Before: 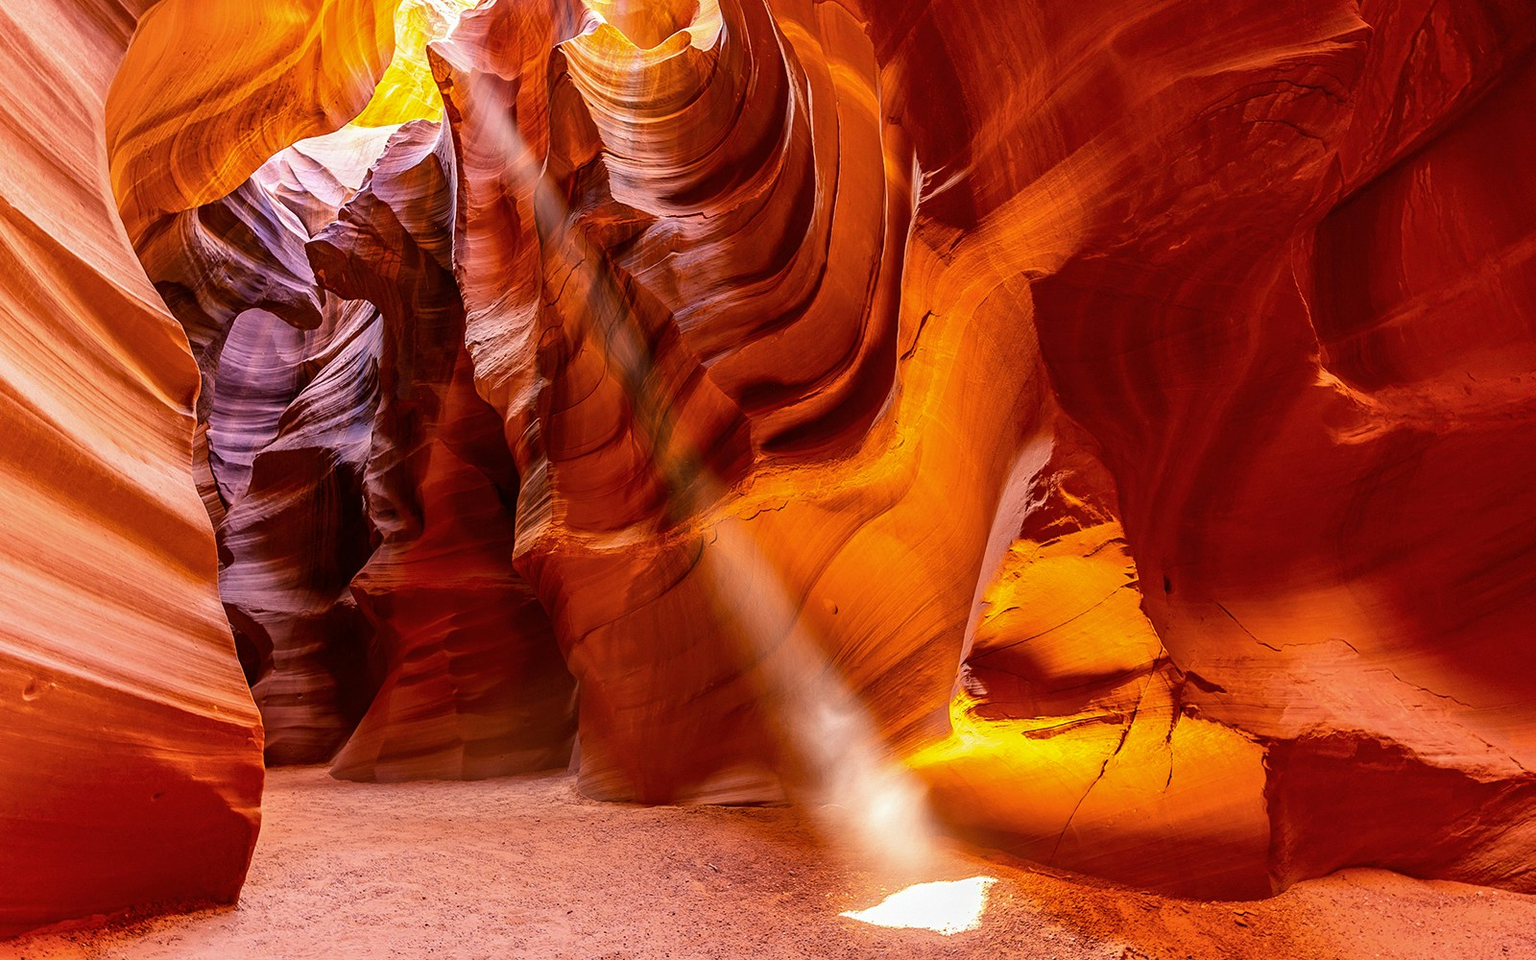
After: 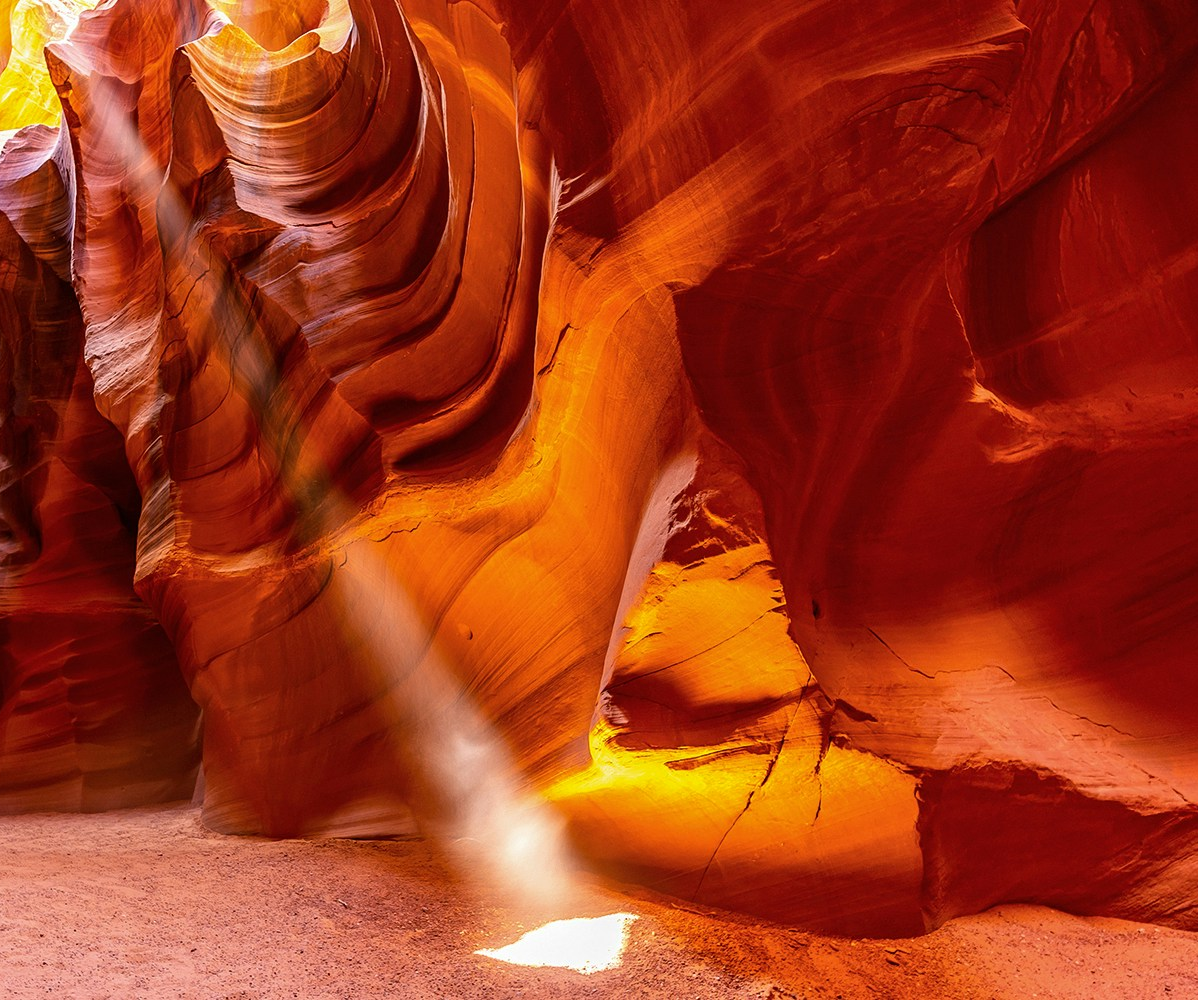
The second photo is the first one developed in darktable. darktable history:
crop and rotate: left 25.064%
tone equalizer: -7 EV 0.12 EV, smoothing diameter 24.91%, edges refinement/feathering 14.73, preserve details guided filter
